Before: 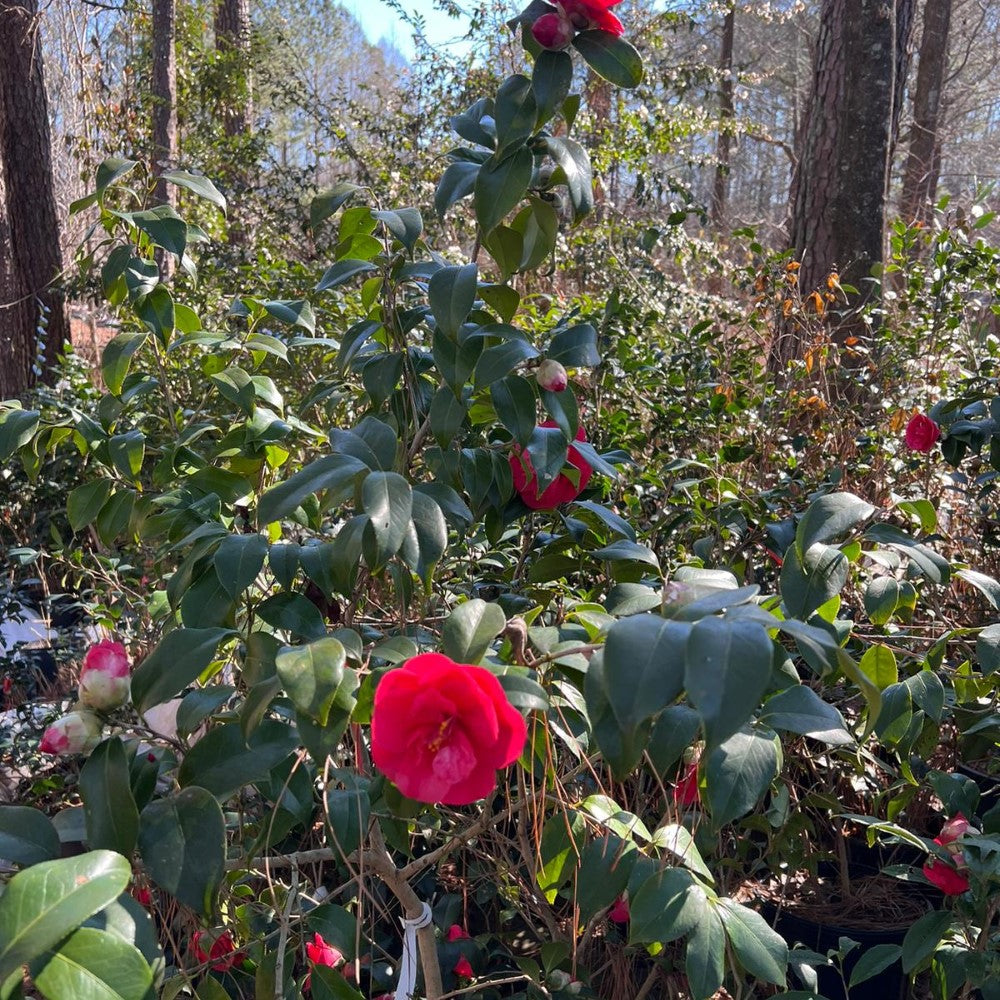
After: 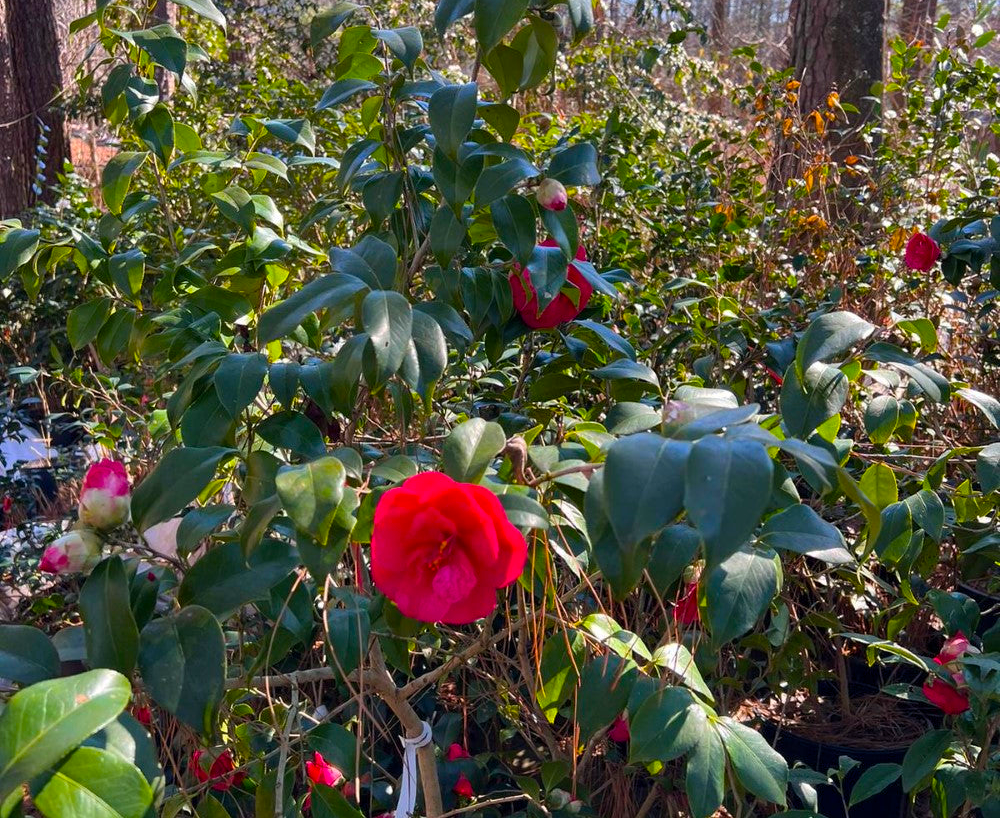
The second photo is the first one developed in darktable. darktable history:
color balance rgb: linear chroma grading › global chroma 9.785%, perceptual saturation grading › global saturation 30.937%, global vibrance 20%
crop and rotate: top 18.167%
